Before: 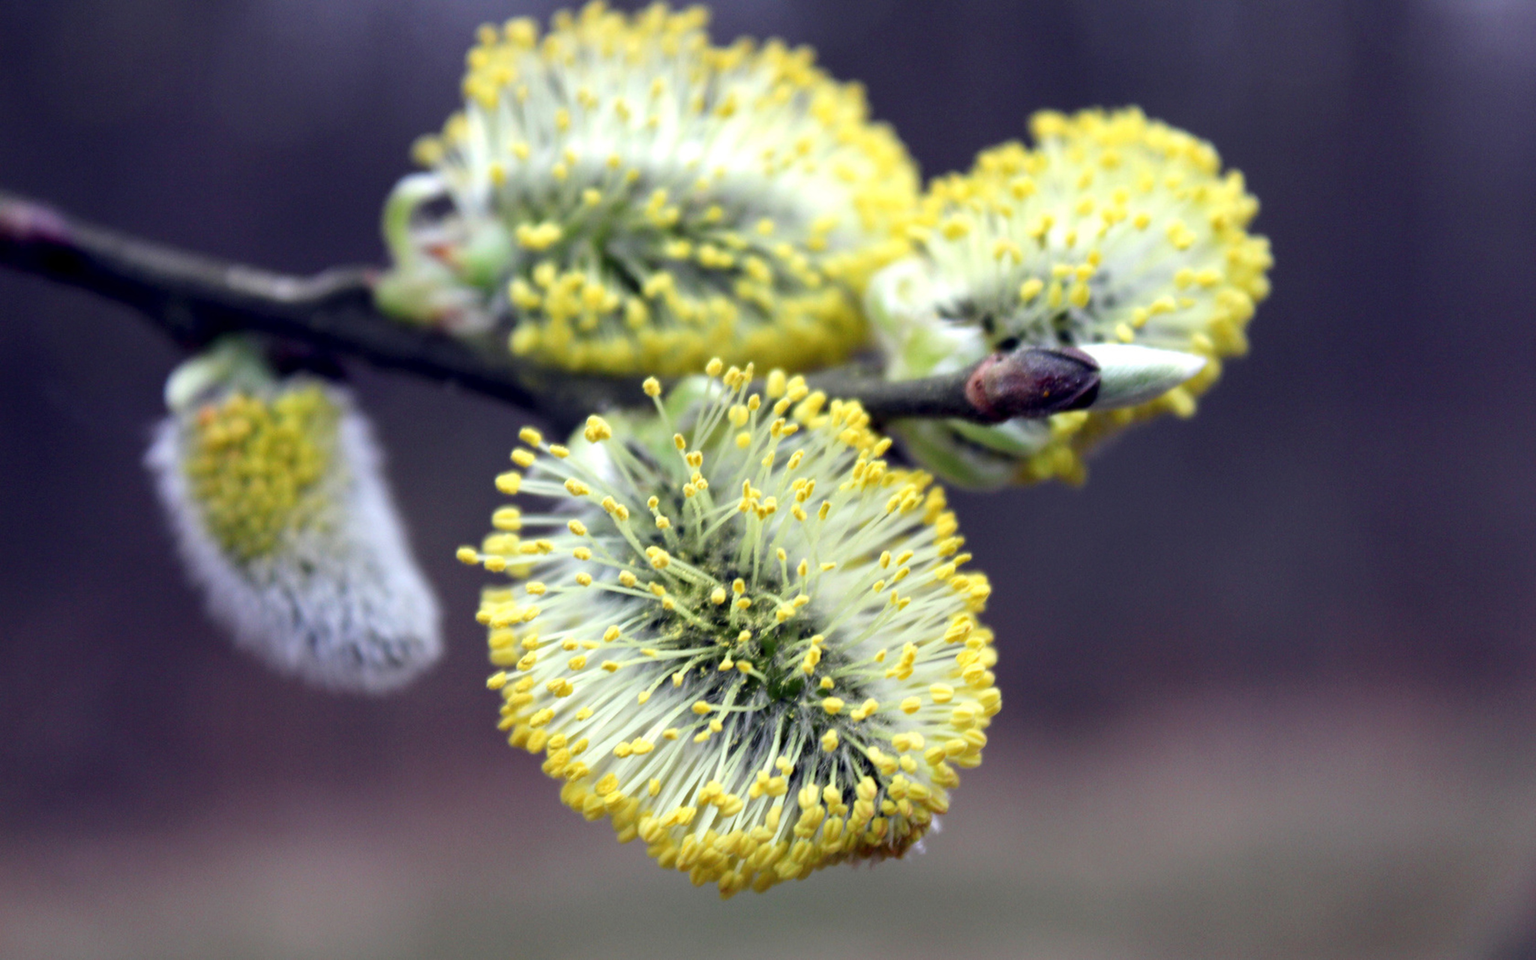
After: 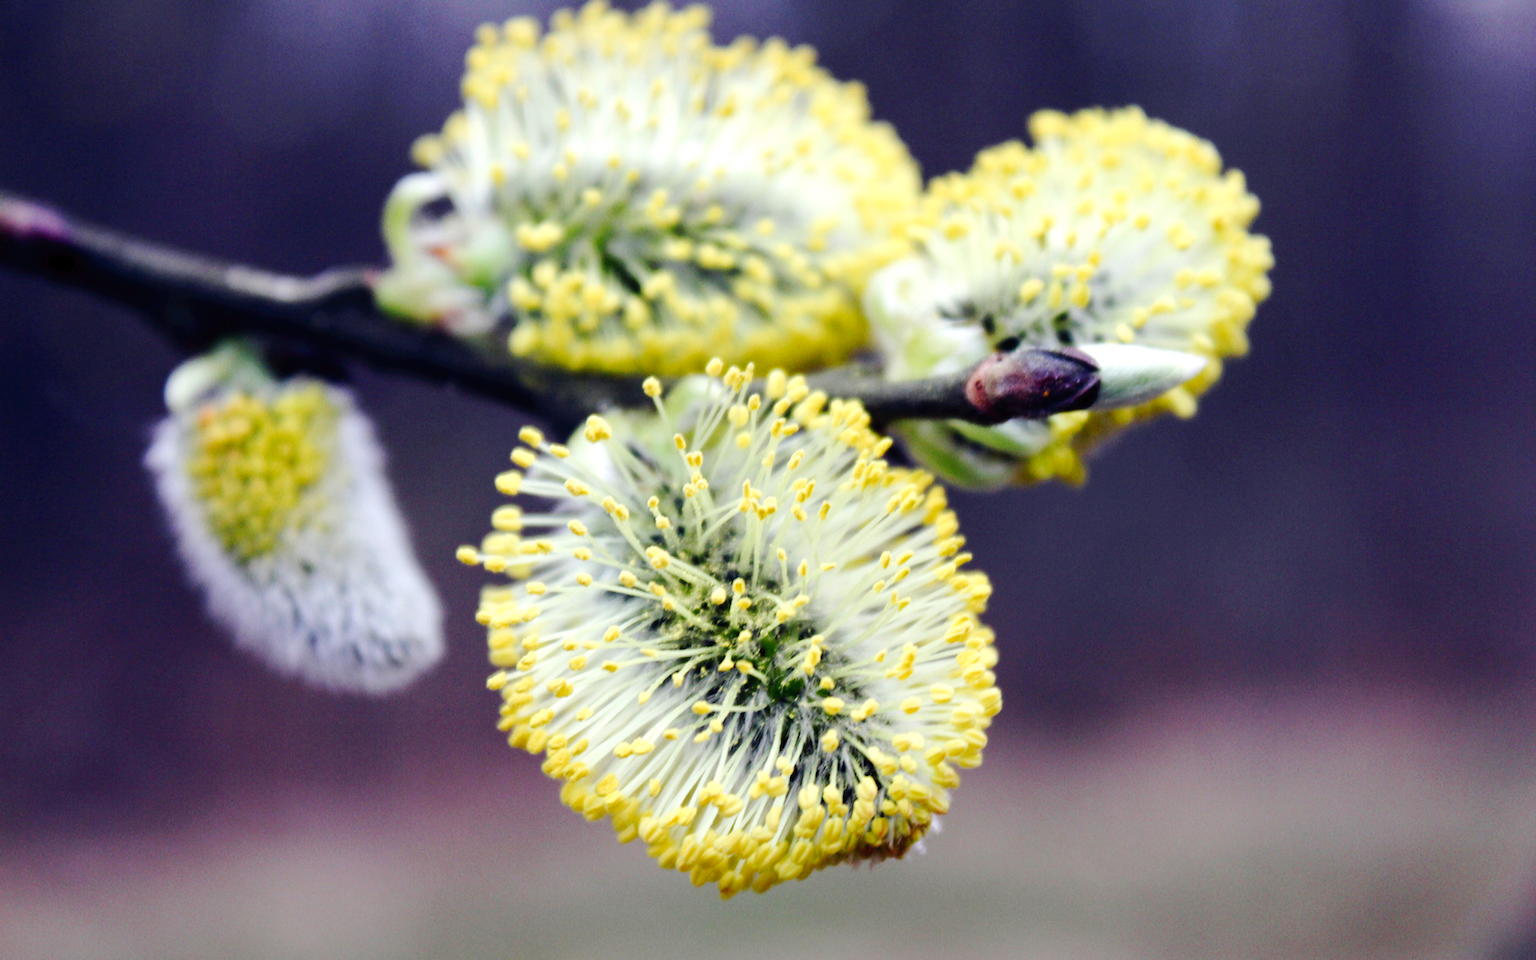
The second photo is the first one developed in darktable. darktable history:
tone curve: curves: ch0 [(0, 0) (0.003, 0.014) (0.011, 0.017) (0.025, 0.023) (0.044, 0.035) (0.069, 0.04) (0.1, 0.062) (0.136, 0.099) (0.177, 0.152) (0.224, 0.214) (0.277, 0.291) (0.335, 0.383) (0.399, 0.487) (0.468, 0.581) (0.543, 0.662) (0.623, 0.738) (0.709, 0.802) (0.801, 0.871) (0.898, 0.936) (1, 1)], preserve colors none
